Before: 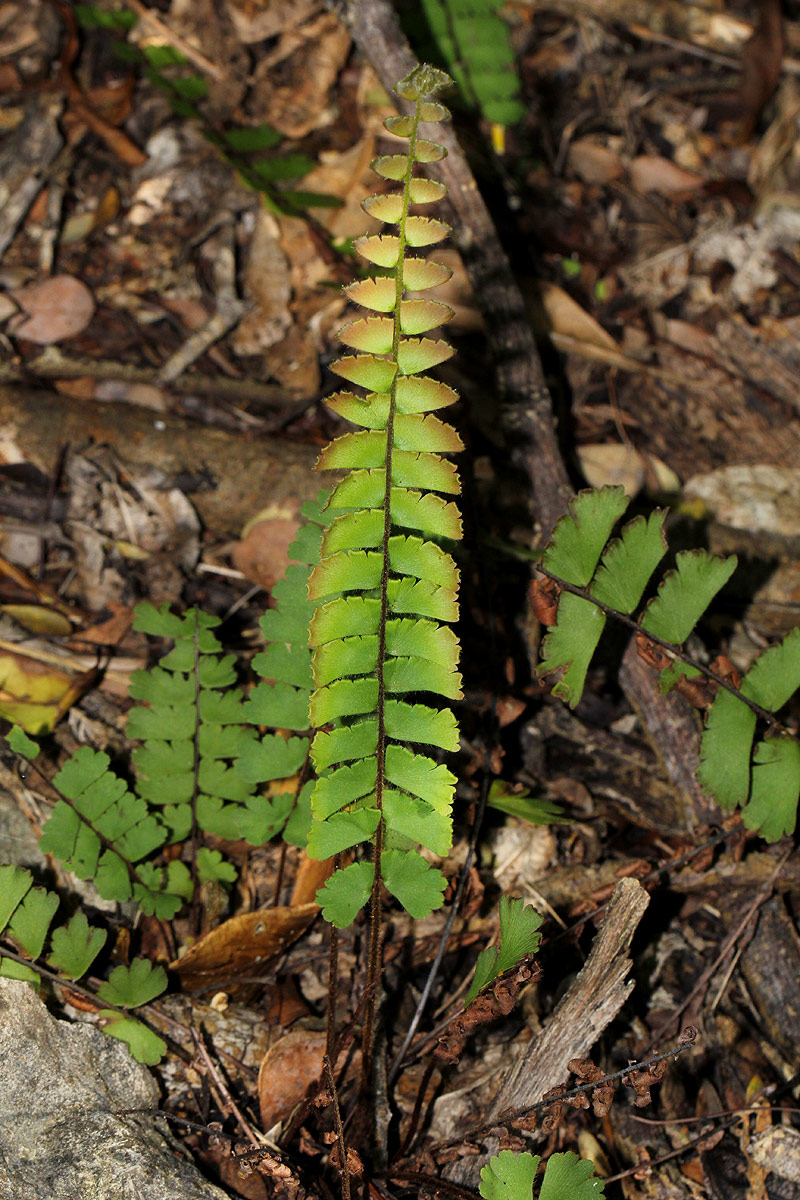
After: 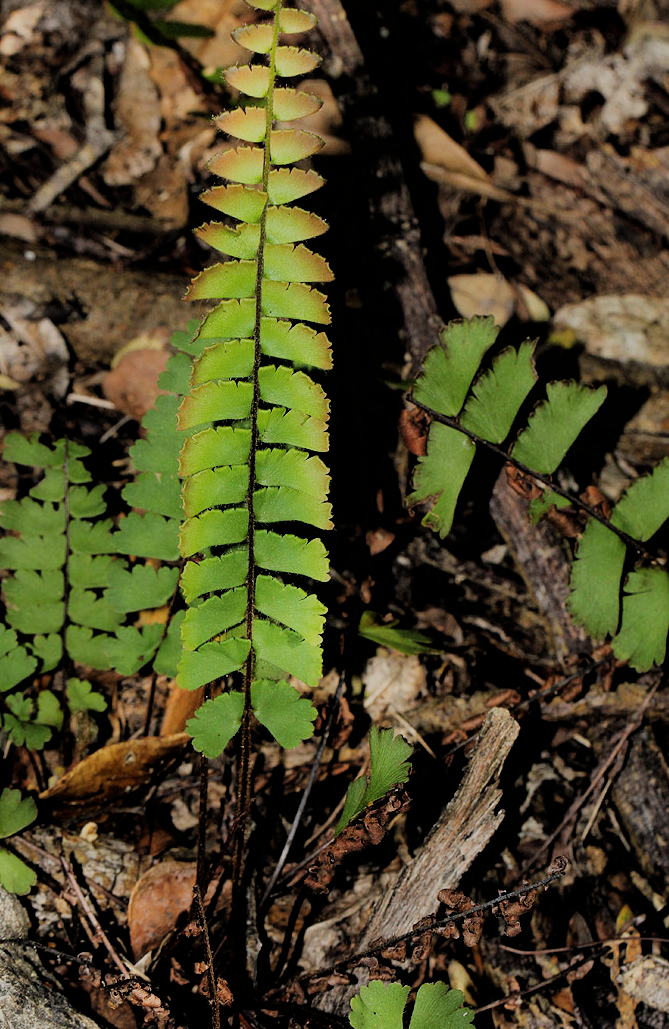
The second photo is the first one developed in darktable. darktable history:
filmic rgb: black relative exposure -4.14 EV, white relative exposure 5.1 EV, hardness 2.11, contrast 1.165
crop: left 16.315%, top 14.246%
